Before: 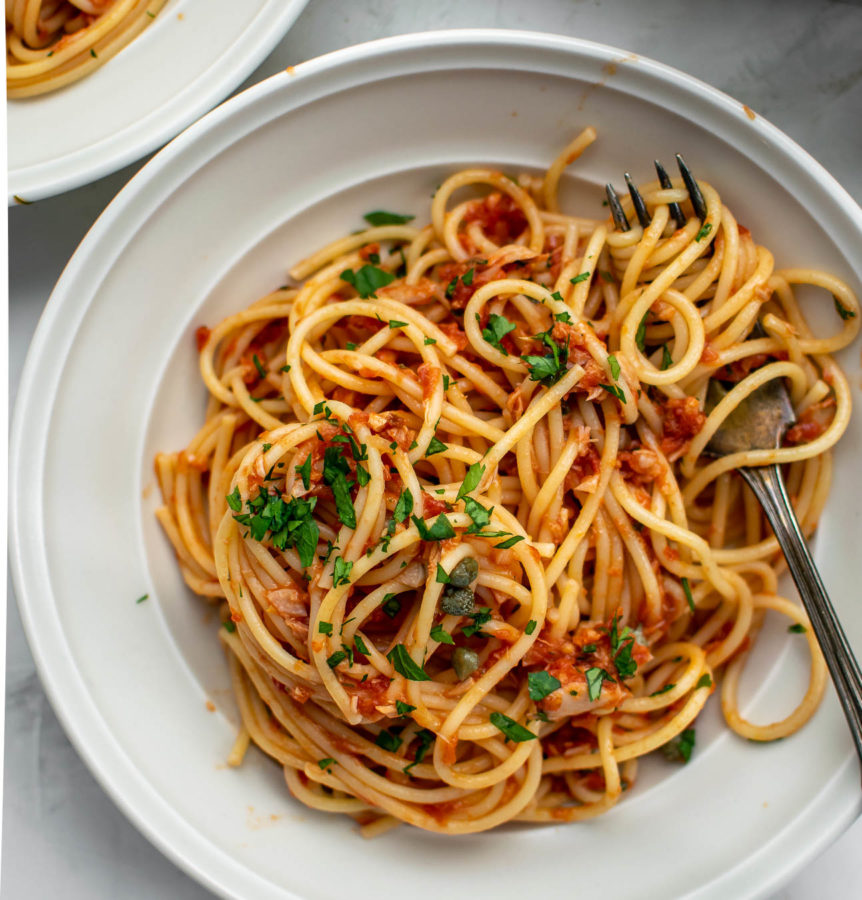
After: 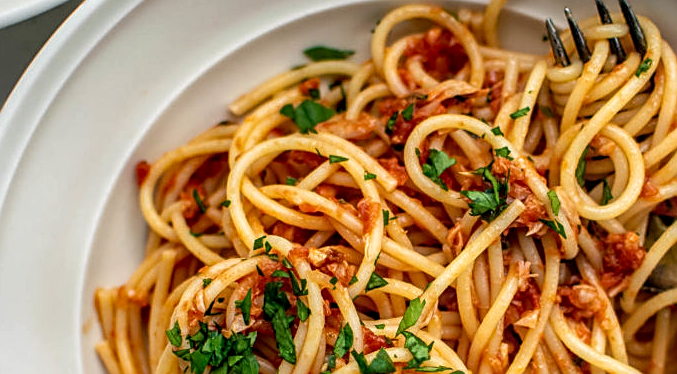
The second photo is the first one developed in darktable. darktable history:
tone equalizer: on, module defaults
local contrast: detail 130%
sharpen: on, module defaults
crop: left 7.036%, top 18.398%, right 14.379%, bottom 40.043%
